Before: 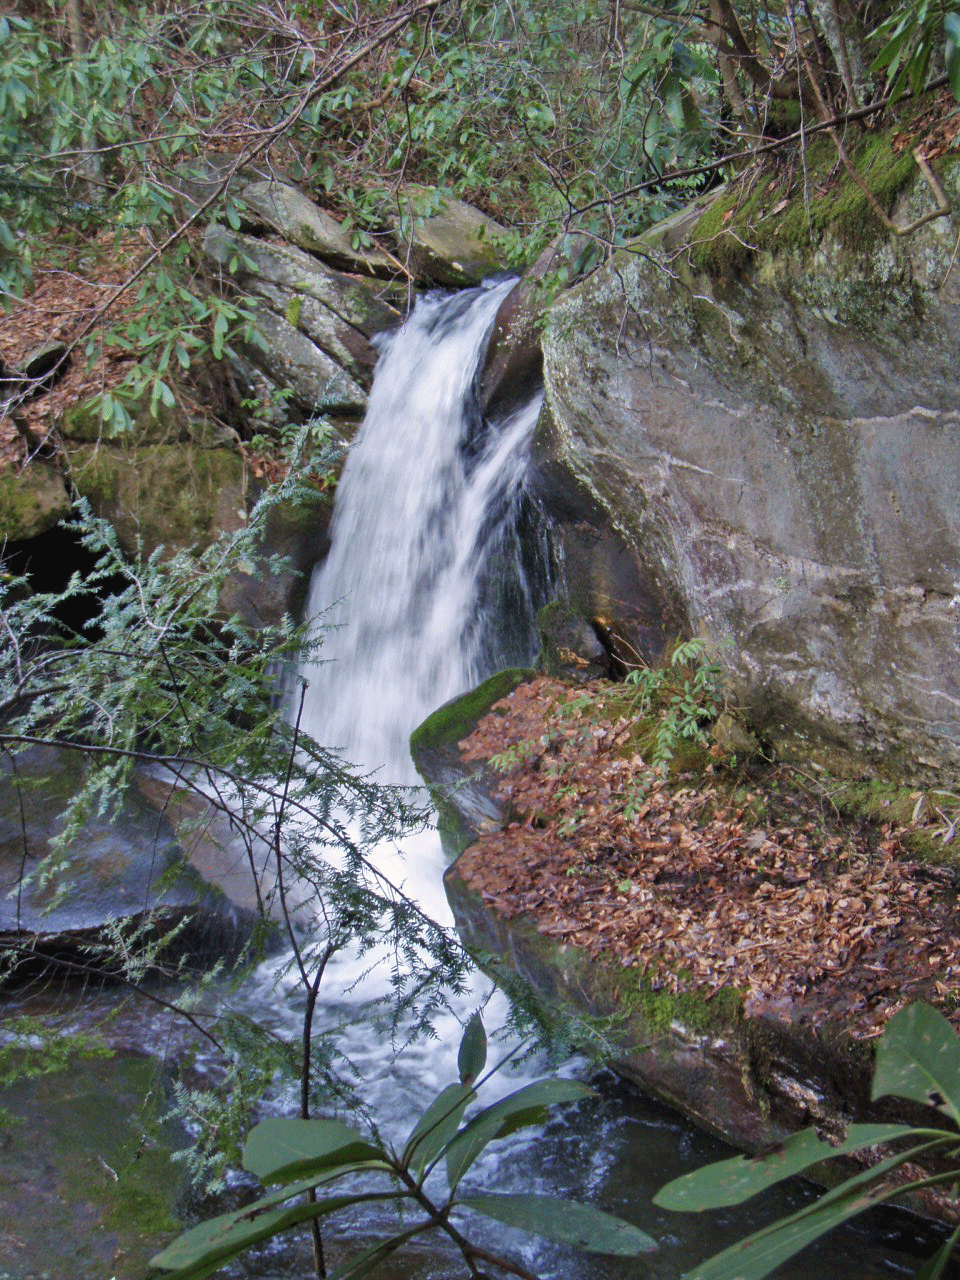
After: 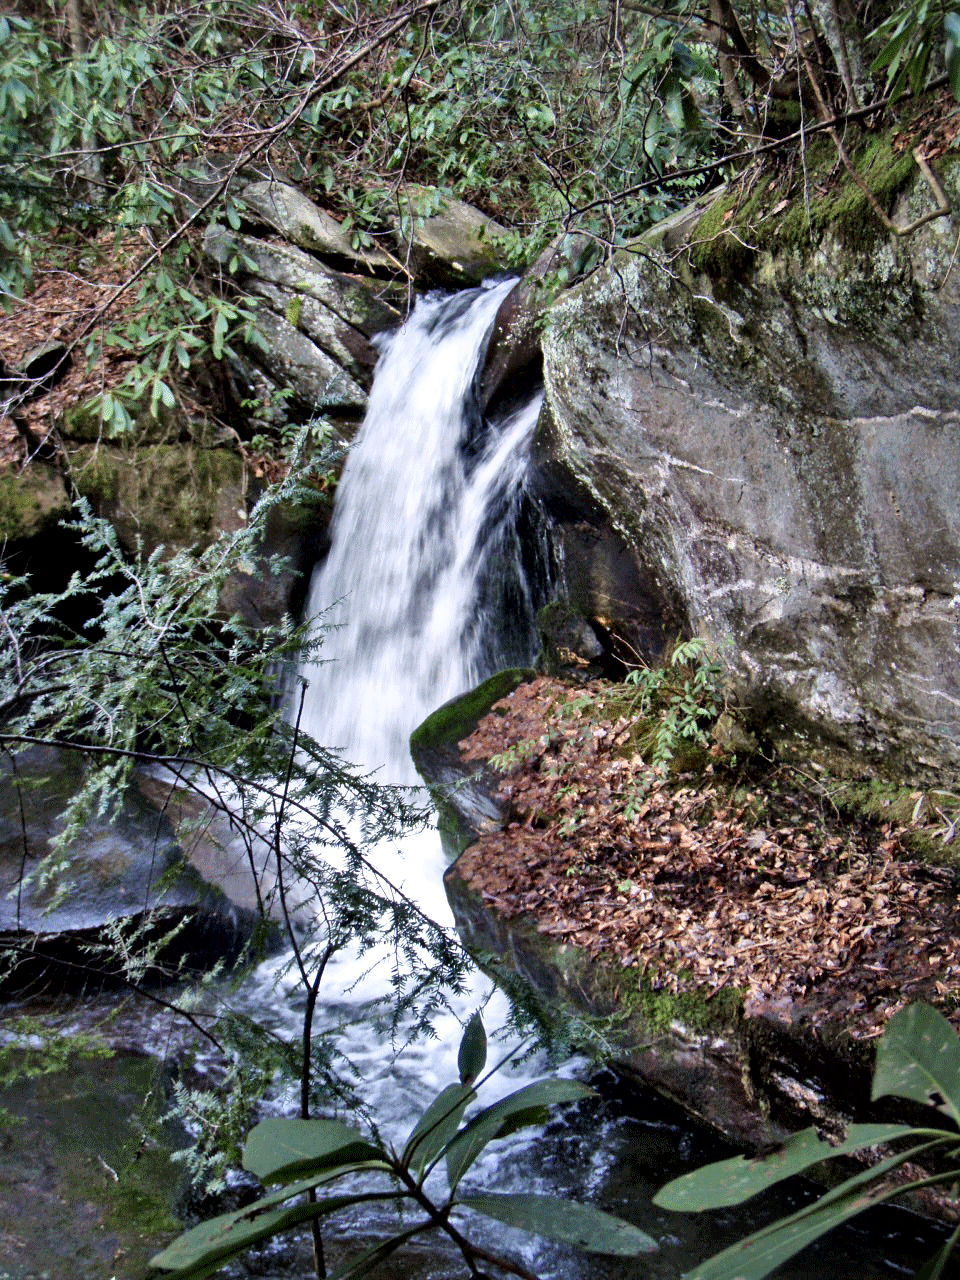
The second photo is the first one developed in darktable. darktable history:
filmic rgb: black relative exposure -9.15 EV, white relative exposure 2.3 EV, hardness 7.43
shadows and highlights: shadows 25.06, white point adjustment -3.01, highlights -30.14
local contrast: mode bilateral grid, contrast 71, coarseness 75, detail 180%, midtone range 0.2
